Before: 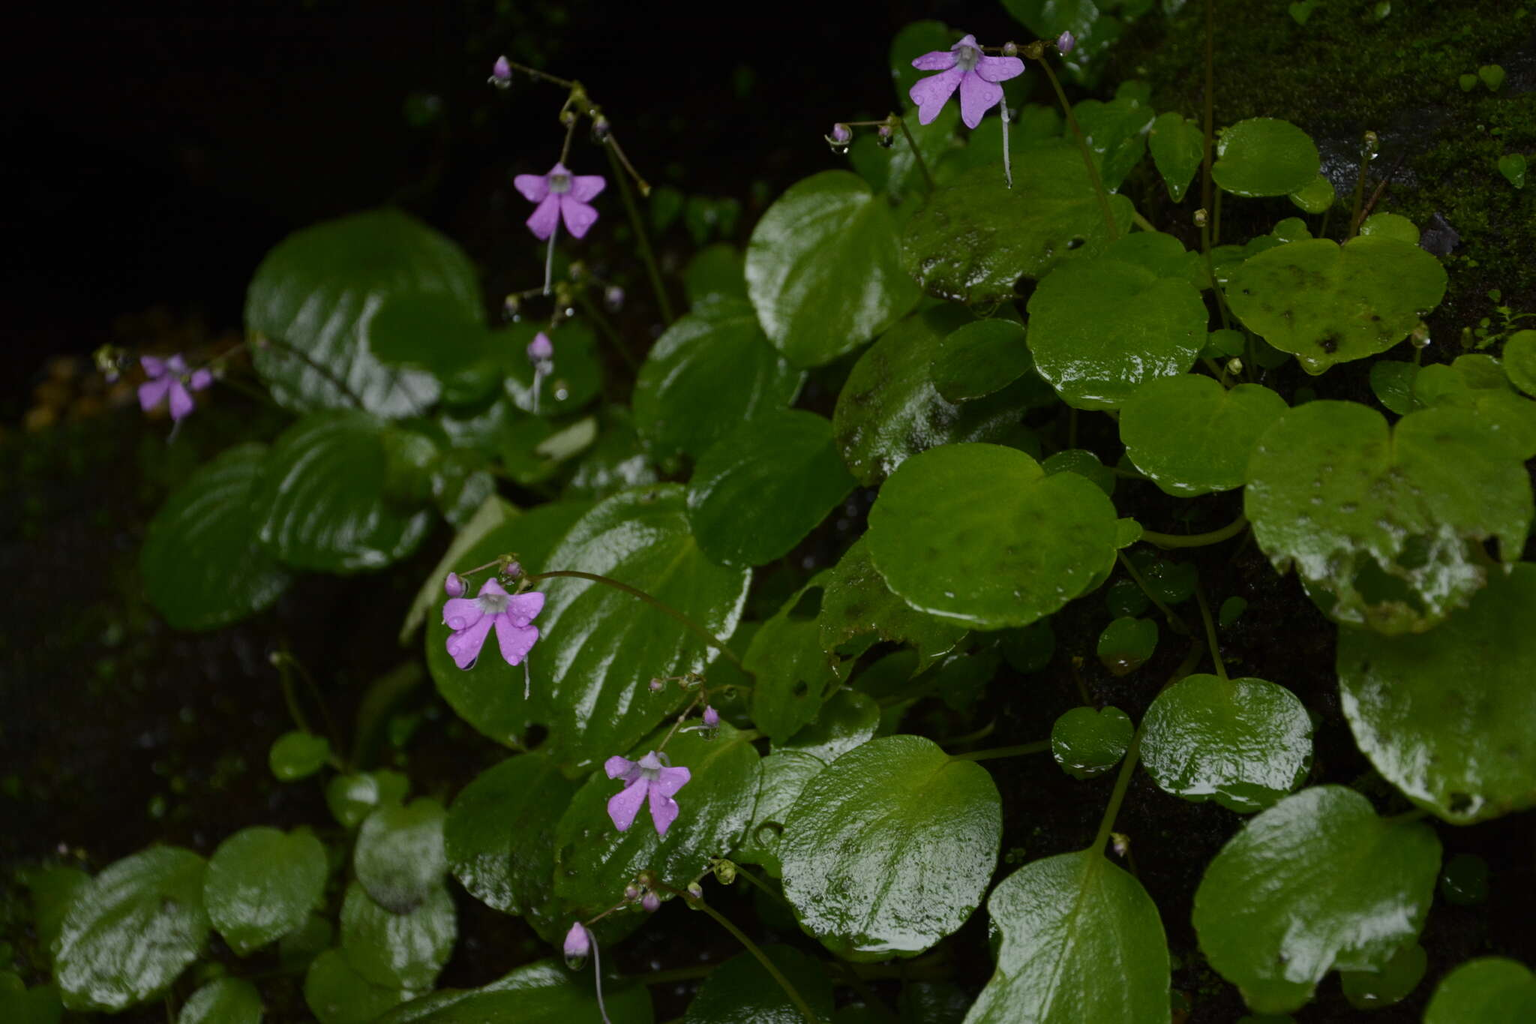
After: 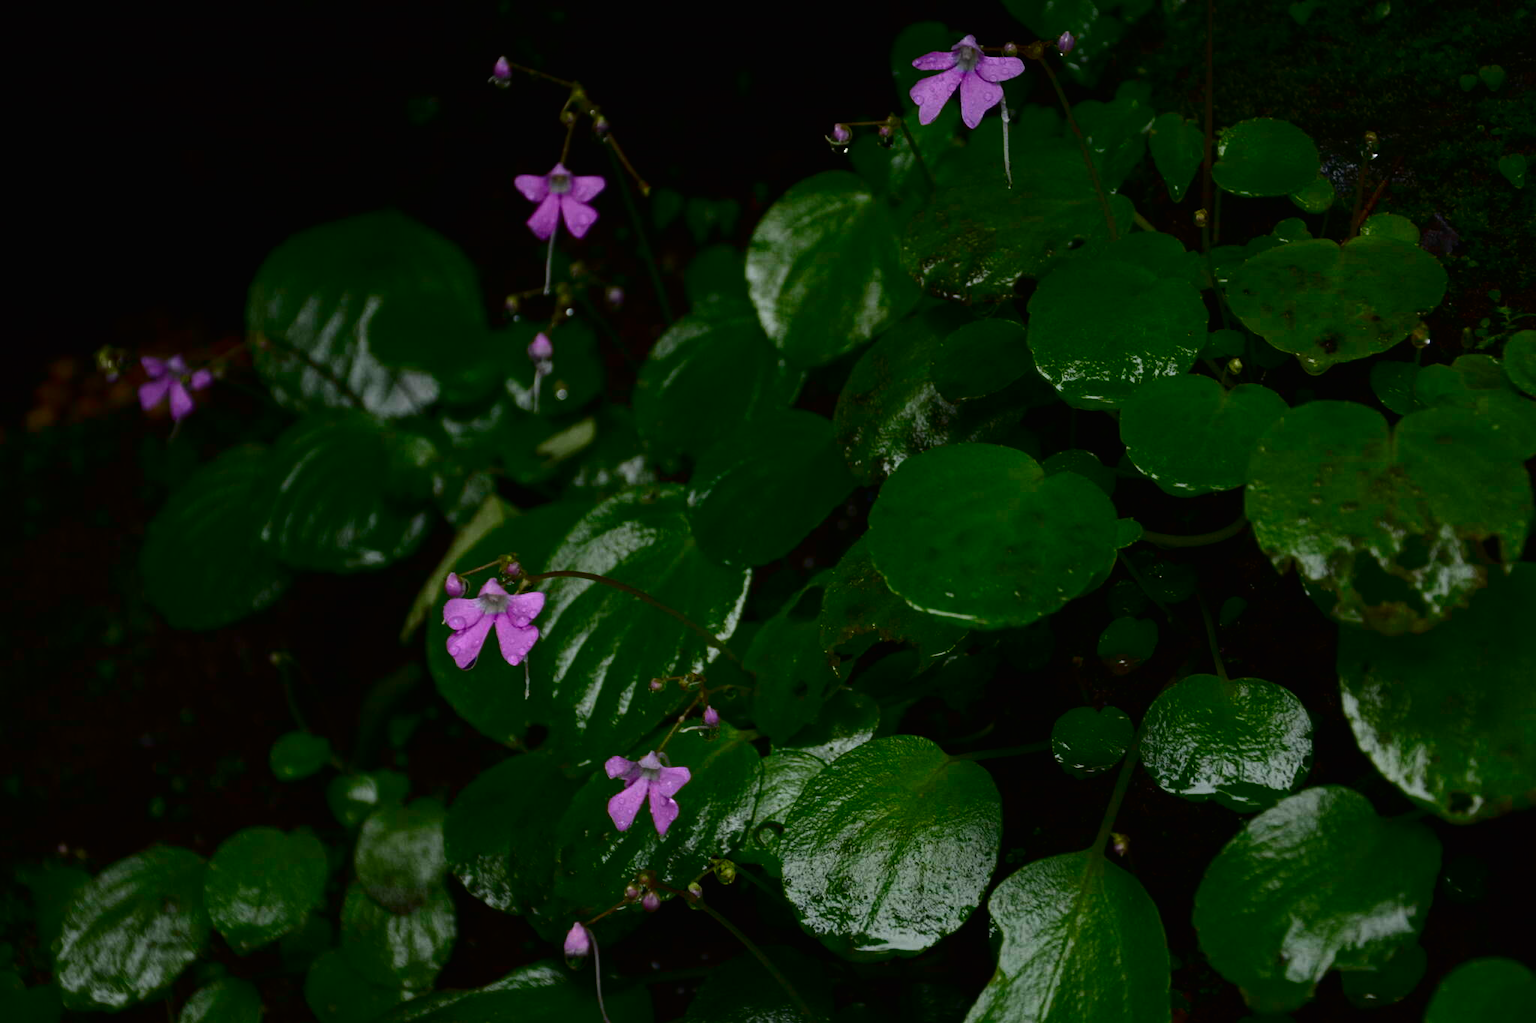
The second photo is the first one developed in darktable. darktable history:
contrast brightness saturation: contrast 0.133, brightness -0.226, saturation 0.149
exposure: black level correction -0.005, exposure 0.058 EV, compensate highlight preservation false
